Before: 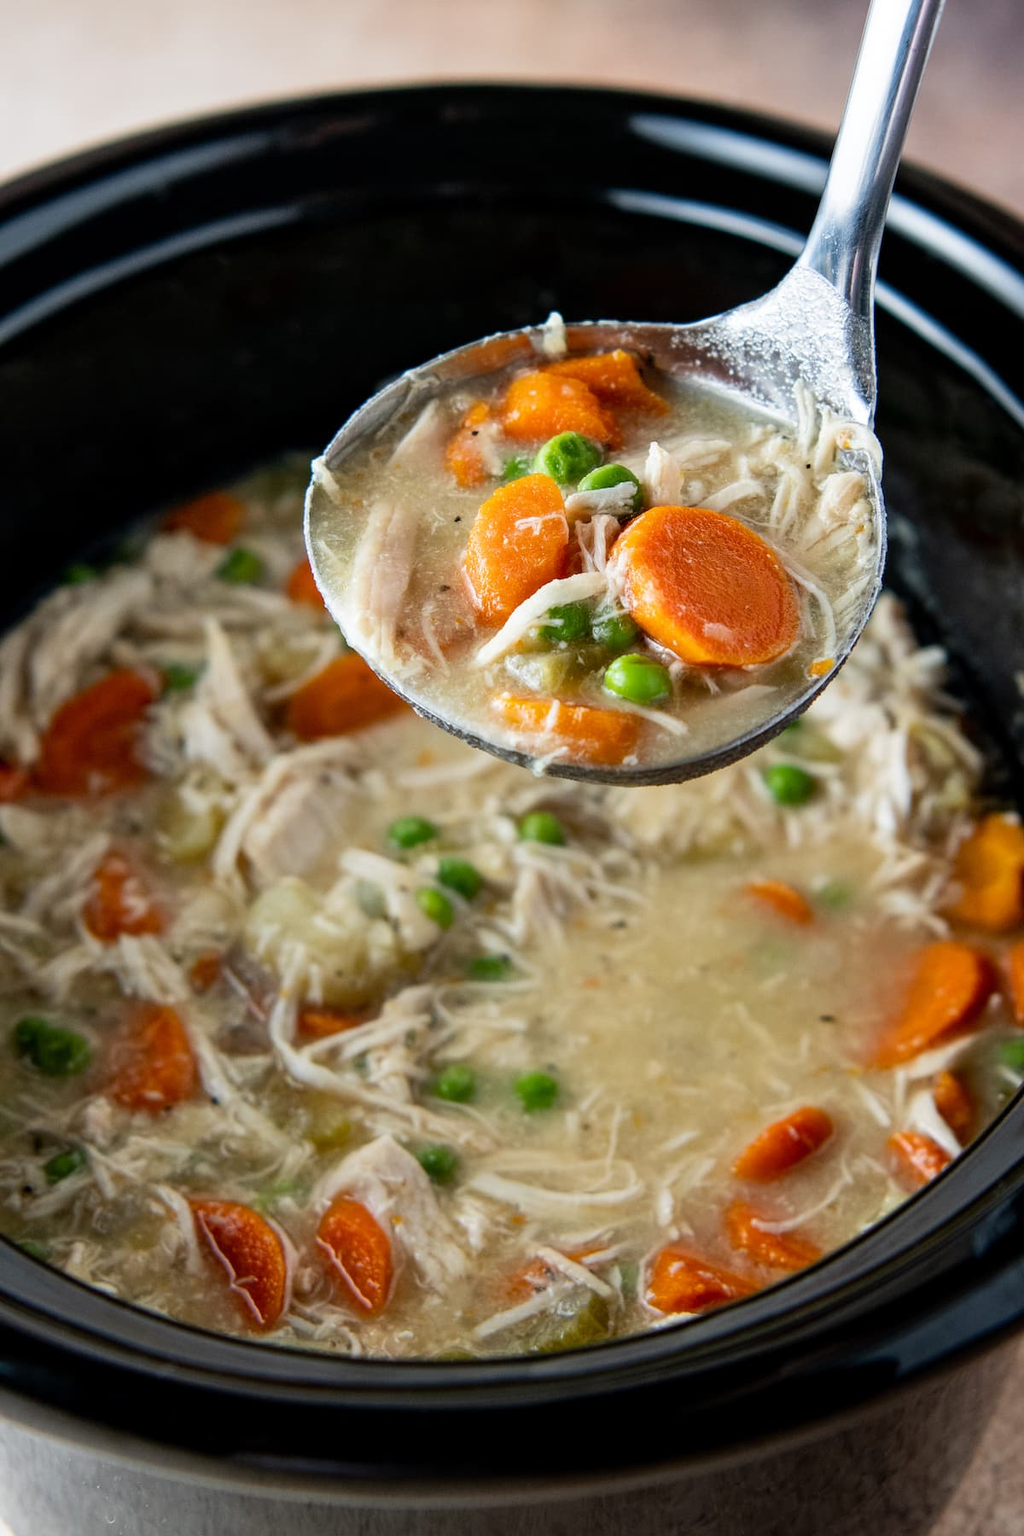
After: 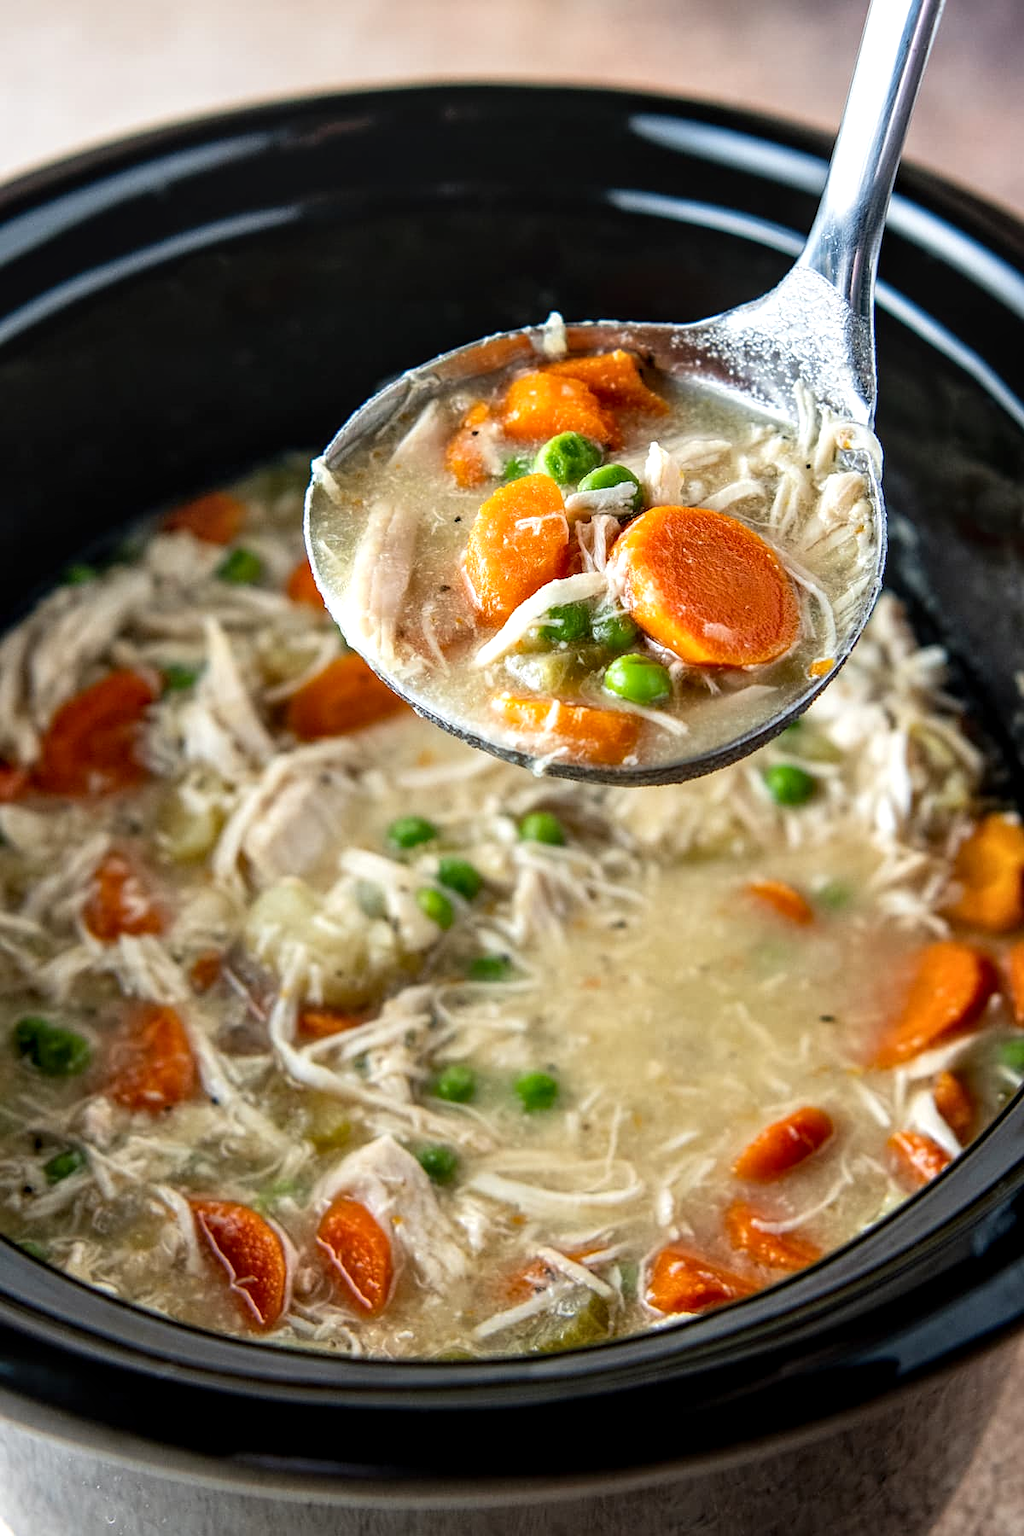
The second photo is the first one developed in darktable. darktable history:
exposure: exposure 0.379 EV, compensate highlight preservation false
local contrast: on, module defaults
sharpen: amount 0.214
